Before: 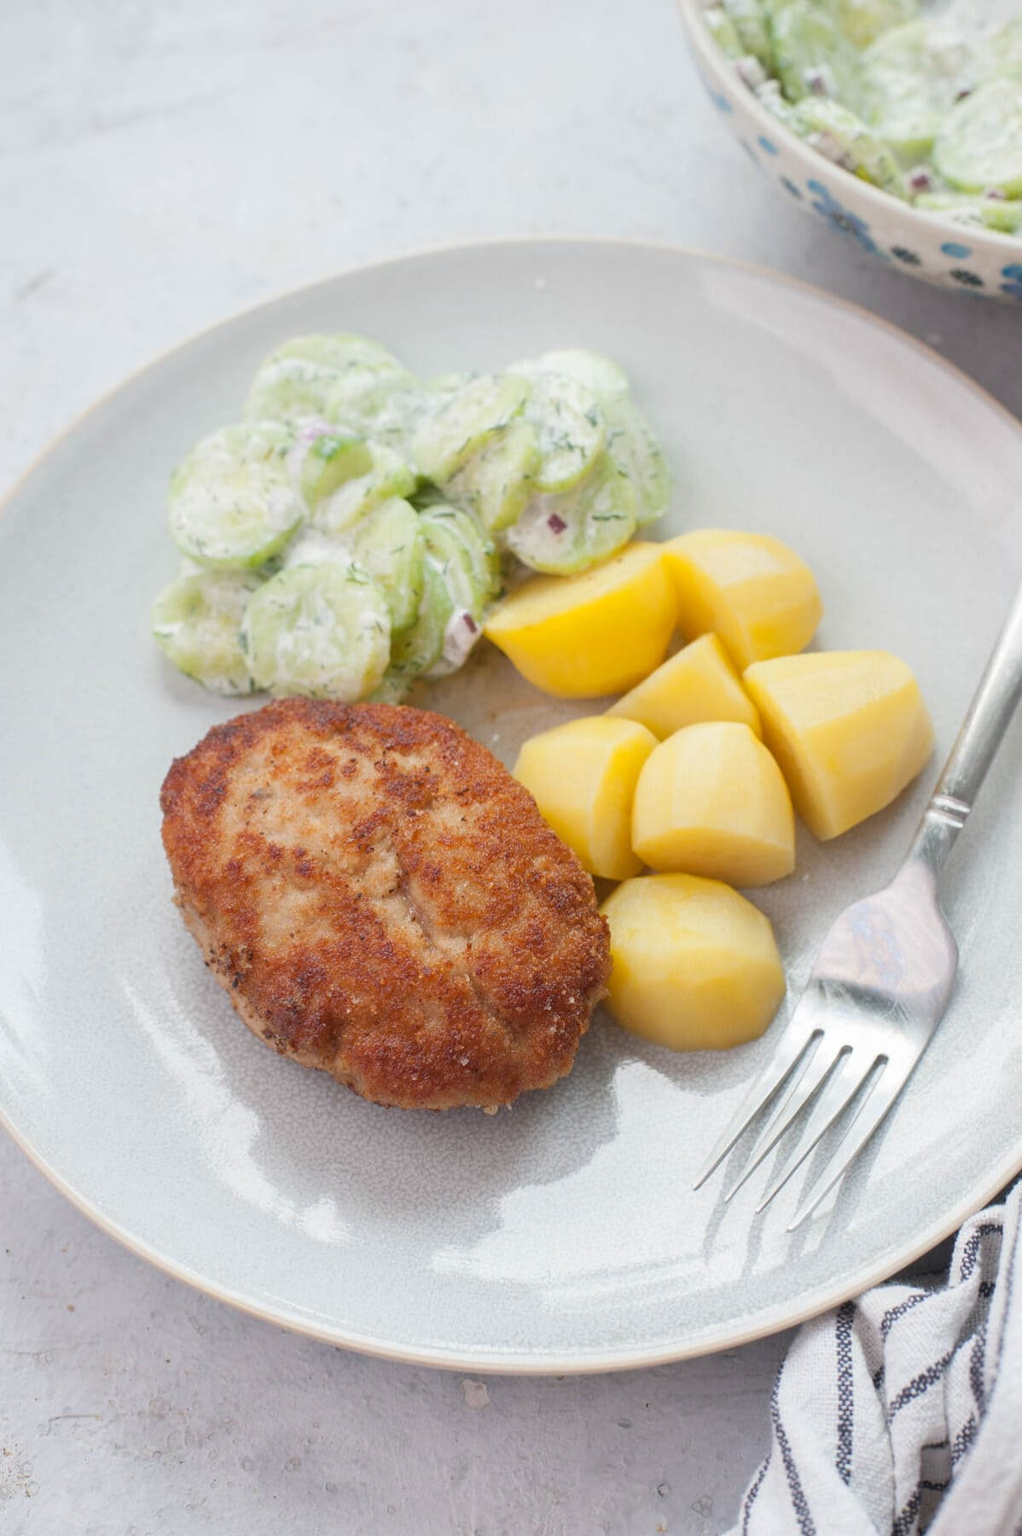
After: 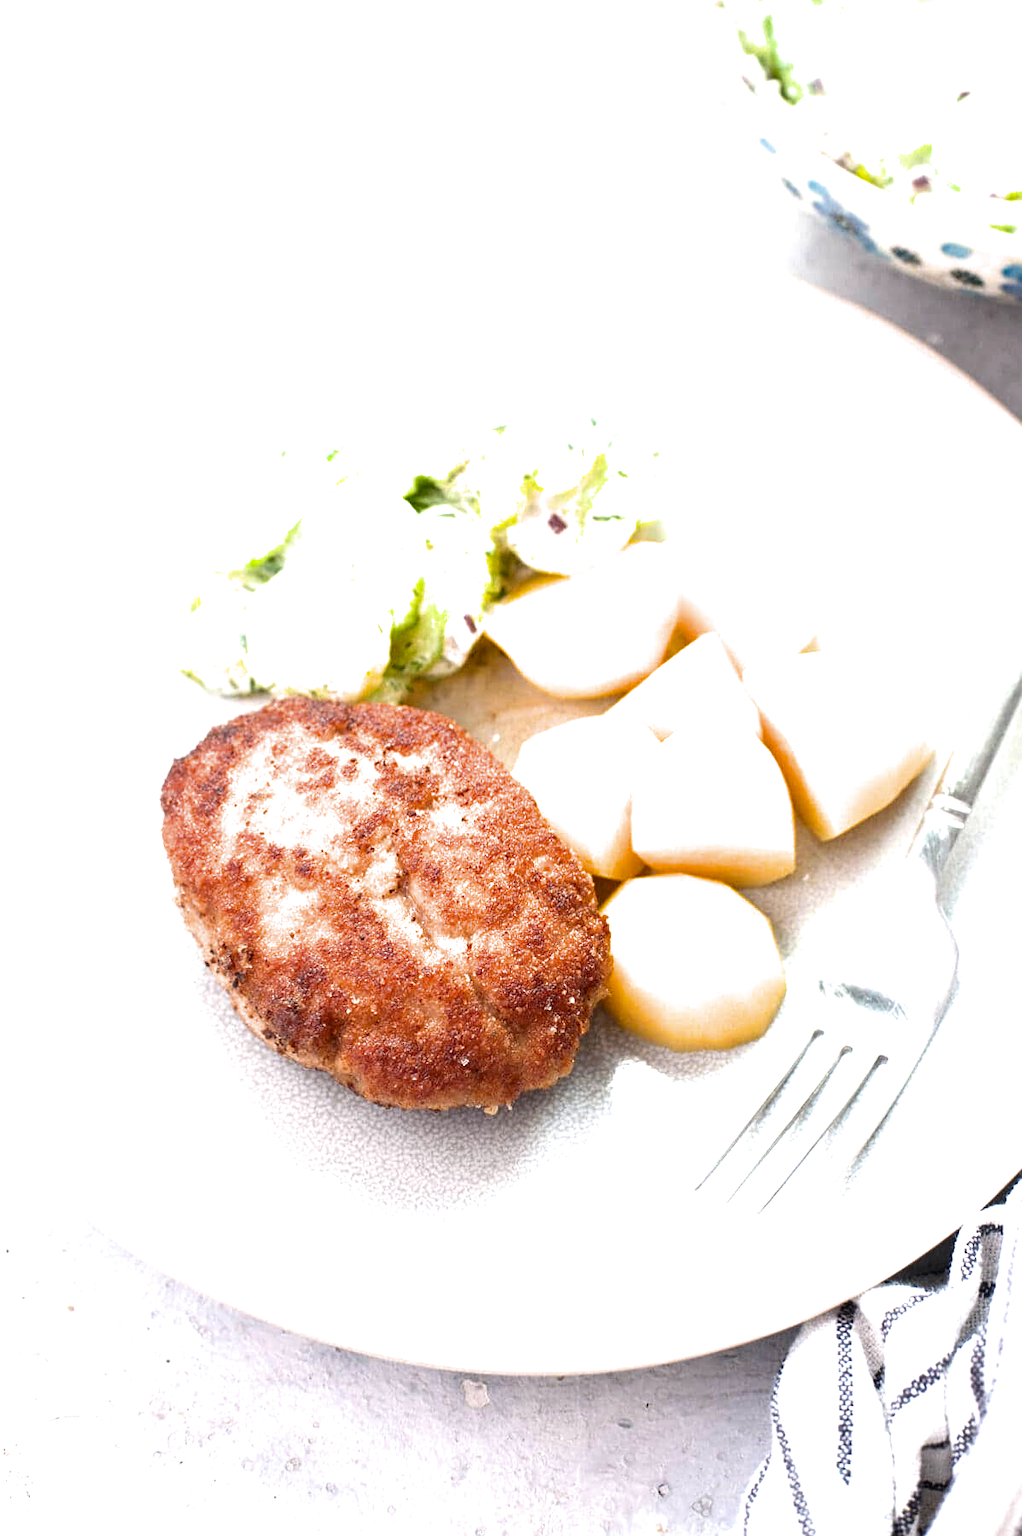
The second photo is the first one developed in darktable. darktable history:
sharpen: amount 0.205
color zones: curves: ch1 [(0, 0.708) (0.088, 0.648) (0.245, 0.187) (0.429, 0.326) (0.571, 0.498) (0.714, 0.5) (0.857, 0.5) (1, 0.708)], mix -137.47%
filmic rgb: black relative exposure -8.19 EV, white relative exposure 2.2 EV, target white luminance 99.892%, hardness 7.11, latitude 74.62%, contrast 1.324, highlights saturation mix -2.33%, shadows ↔ highlights balance 29.69%, preserve chrominance max RGB, color science v6 (2022), iterations of high-quality reconstruction 10, contrast in shadows safe, contrast in highlights safe
contrast brightness saturation: brightness -0.203, saturation 0.081
exposure: black level correction 0, exposure 1.095 EV, compensate exposure bias true, compensate highlight preservation false
